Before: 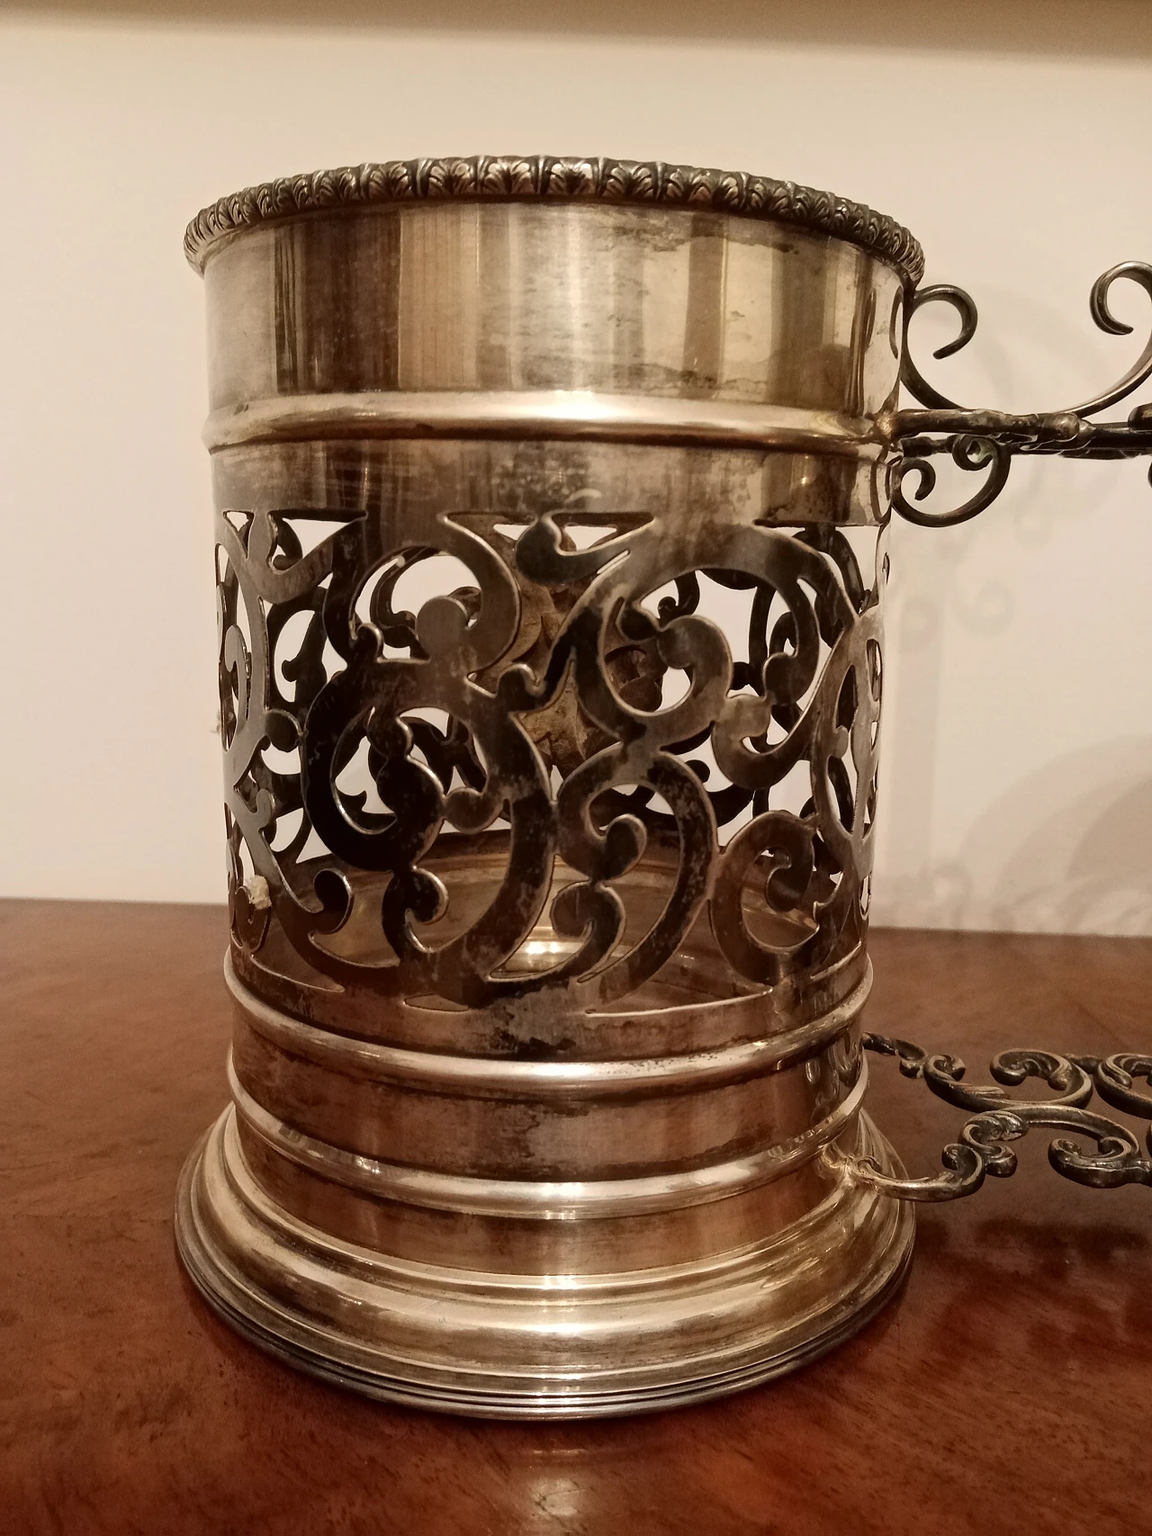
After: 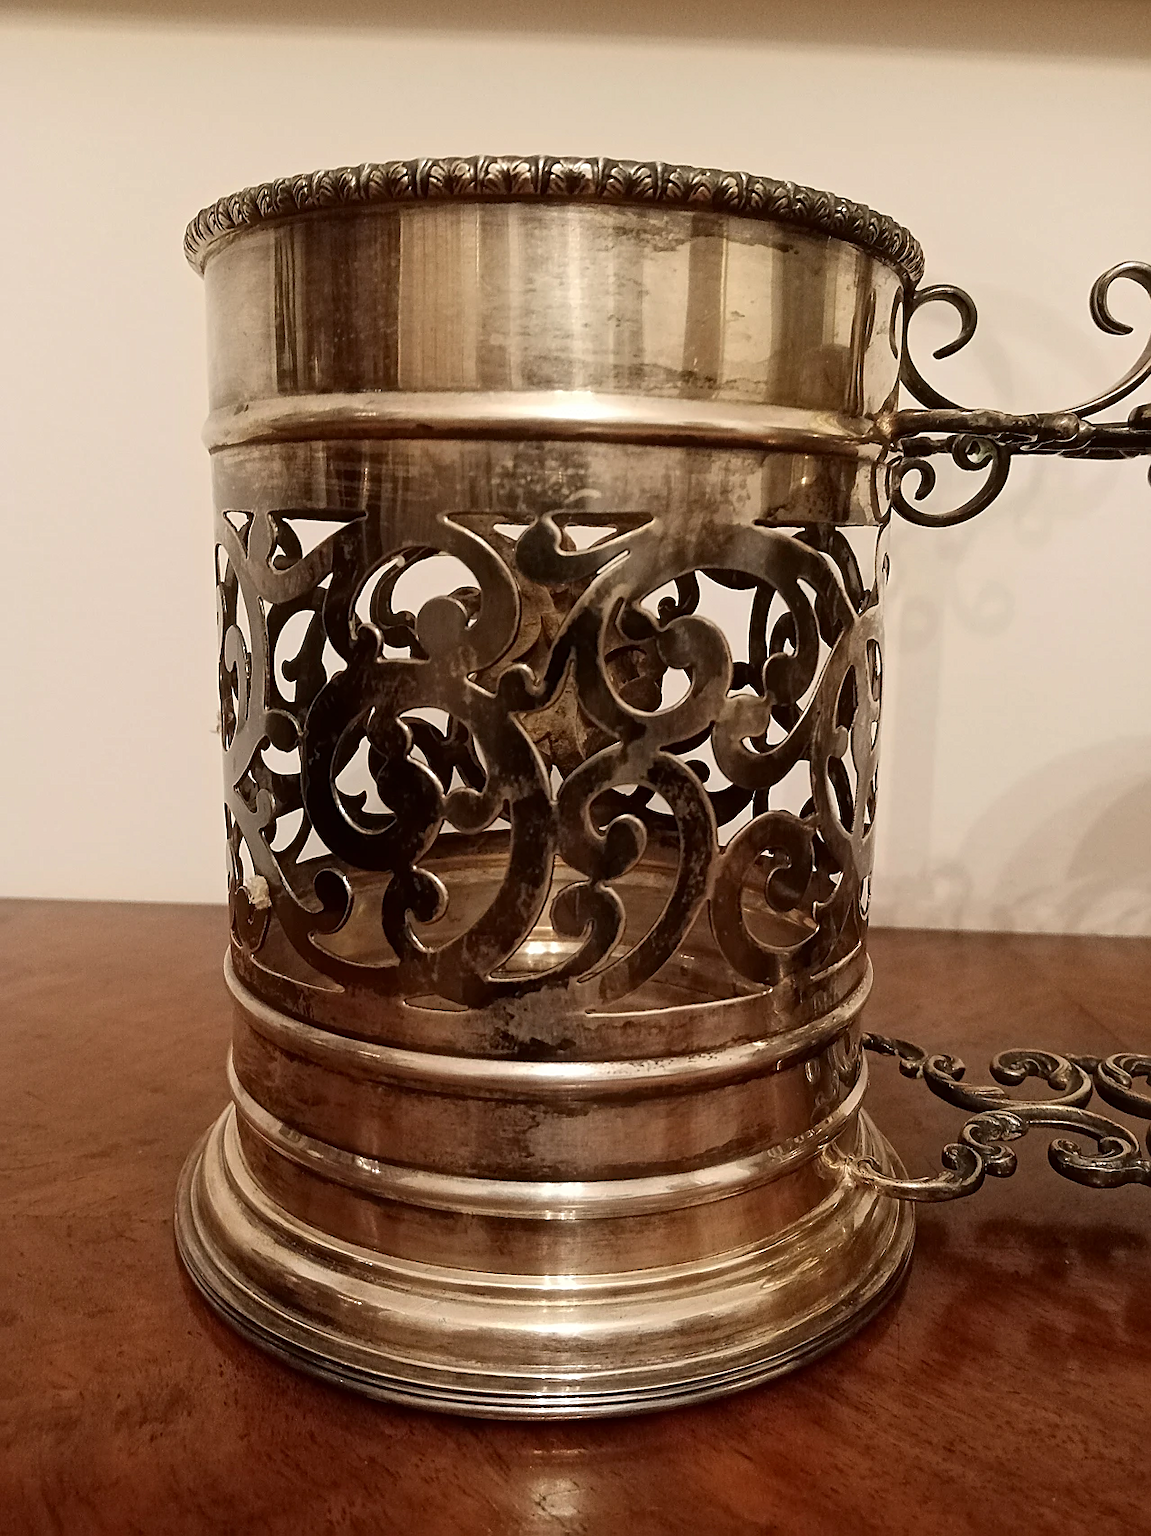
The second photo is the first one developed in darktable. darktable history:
contrast brightness saturation: contrast 0.055
sharpen: on, module defaults
